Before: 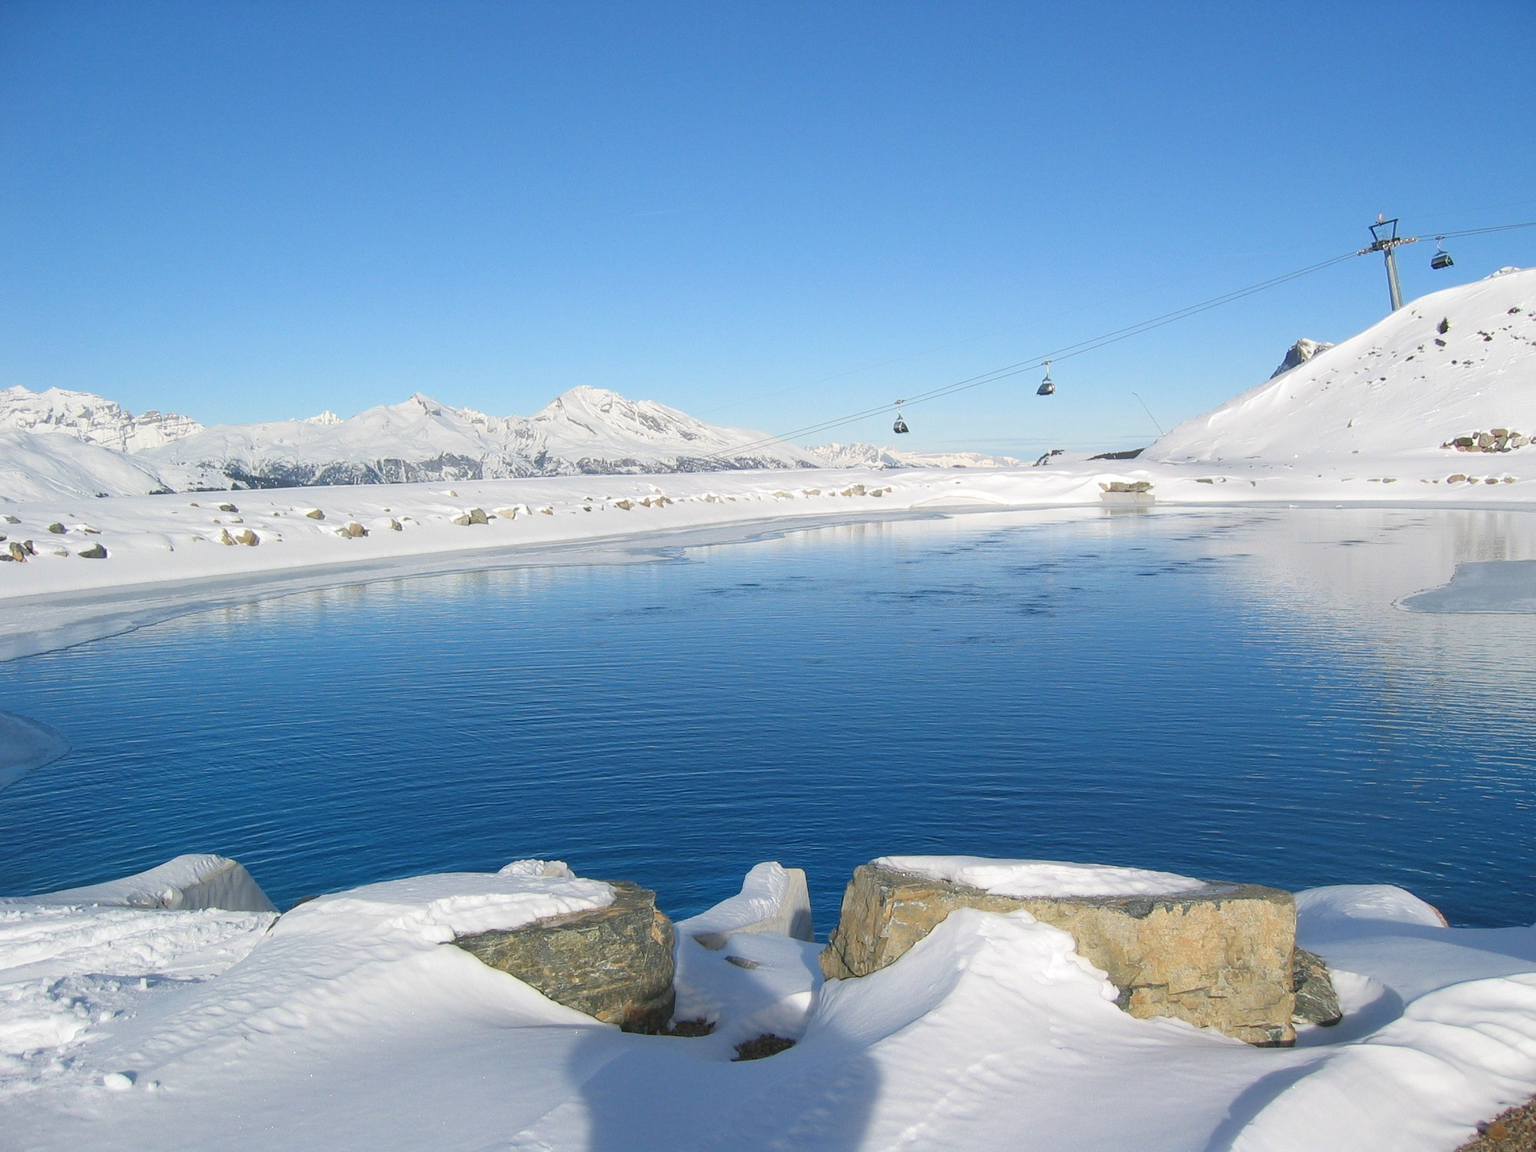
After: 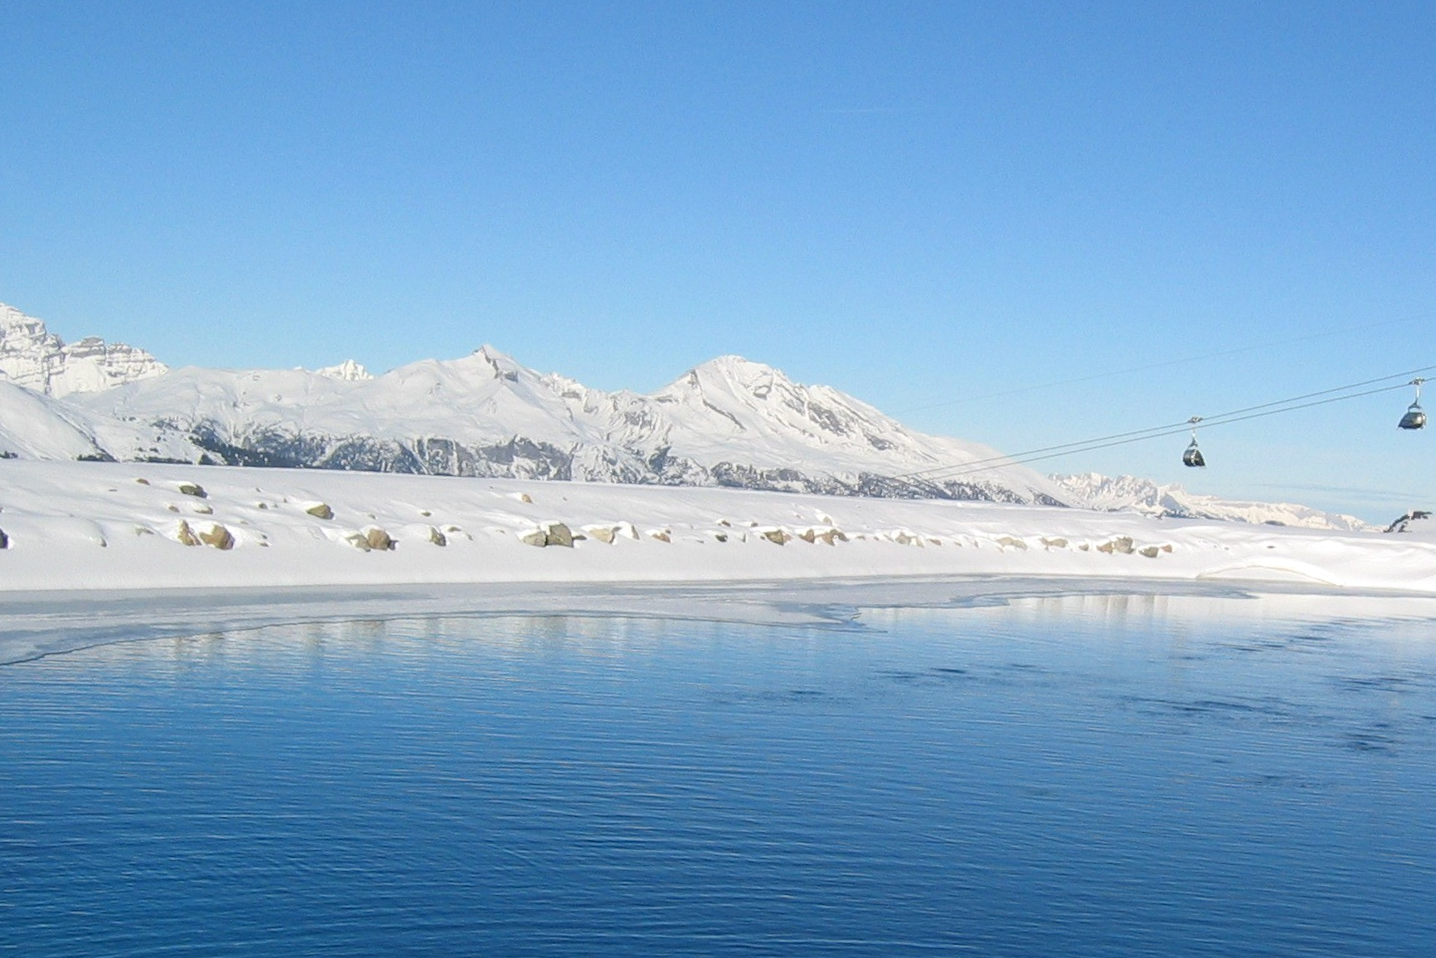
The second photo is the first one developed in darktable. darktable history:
crop and rotate: angle -4.99°, left 2.122%, top 6.945%, right 27.566%, bottom 30.519%
local contrast: mode bilateral grid, contrast 100, coarseness 100, detail 108%, midtone range 0.2
